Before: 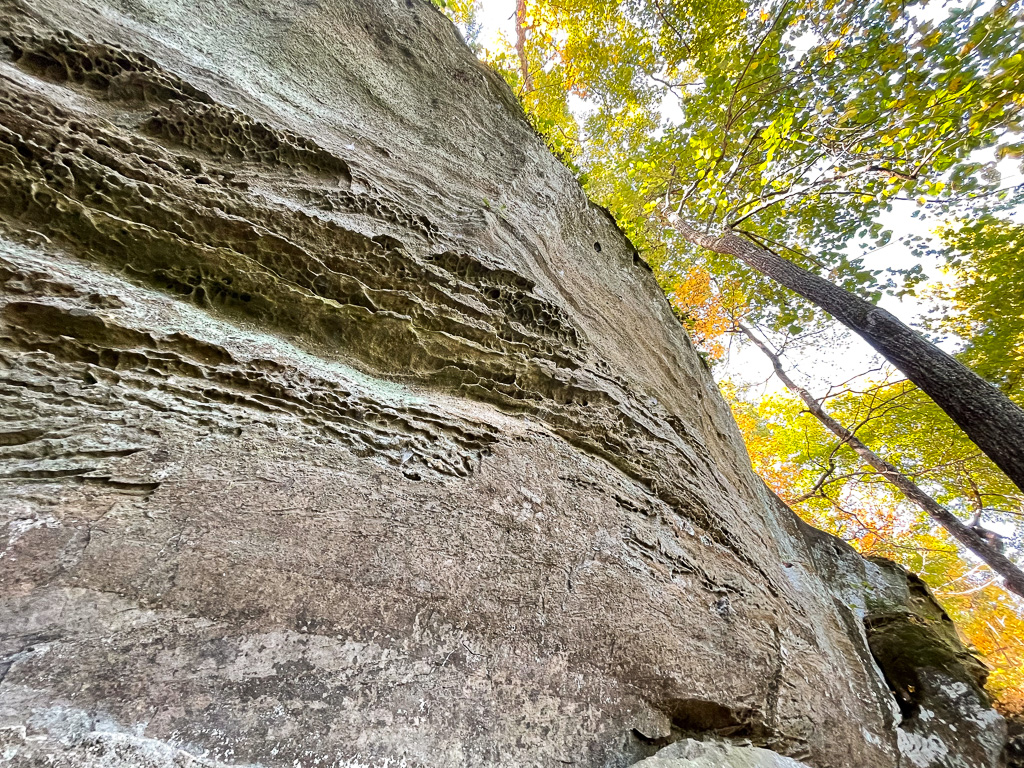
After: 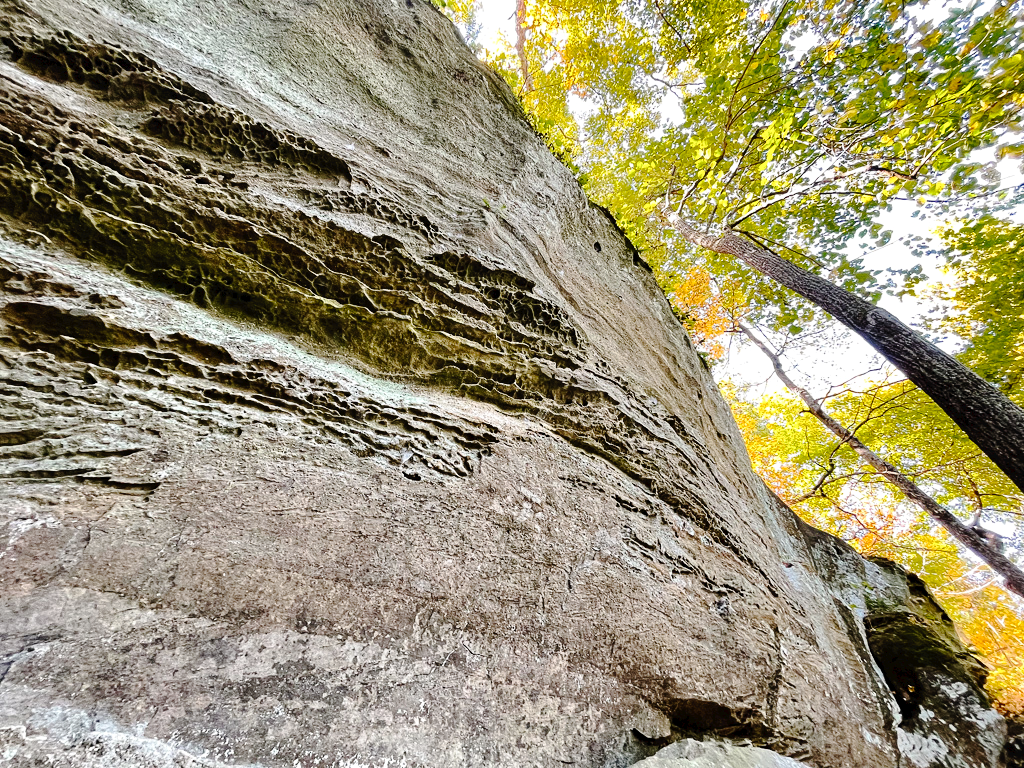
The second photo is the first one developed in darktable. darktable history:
contrast equalizer: octaves 7, y [[0.6 ×6], [0.55 ×6], [0 ×6], [0 ×6], [0 ×6]], mix 0.15
tone curve: curves: ch0 [(0, 0) (0.003, 0.026) (0.011, 0.025) (0.025, 0.022) (0.044, 0.022) (0.069, 0.028) (0.1, 0.041) (0.136, 0.062) (0.177, 0.103) (0.224, 0.167) (0.277, 0.242) (0.335, 0.343) (0.399, 0.452) (0.468, 0.539) (0.543, 0.614) (0.623, 0.683) (0.709, 0.749) (0.801, 0.827) (0.898, 0.918) (1, 1)], preserve colors none
